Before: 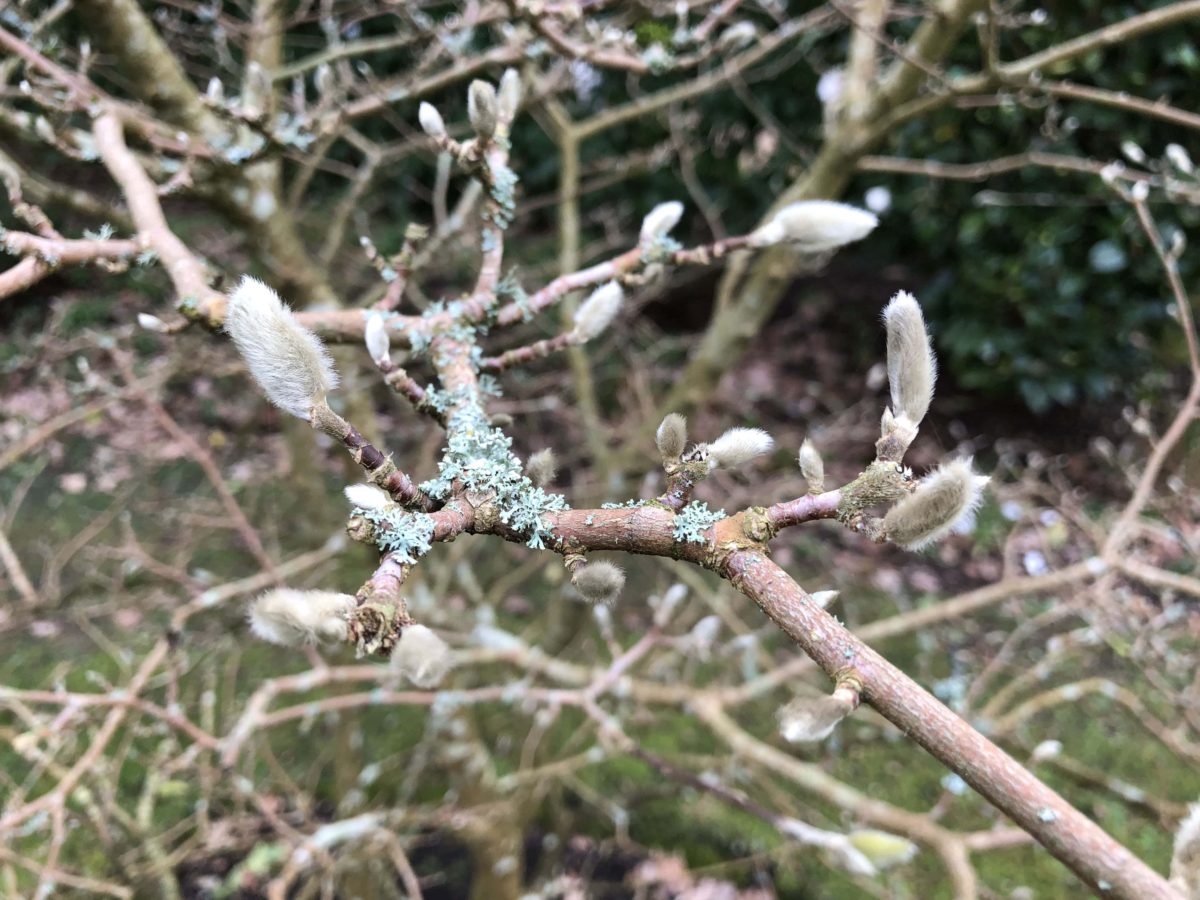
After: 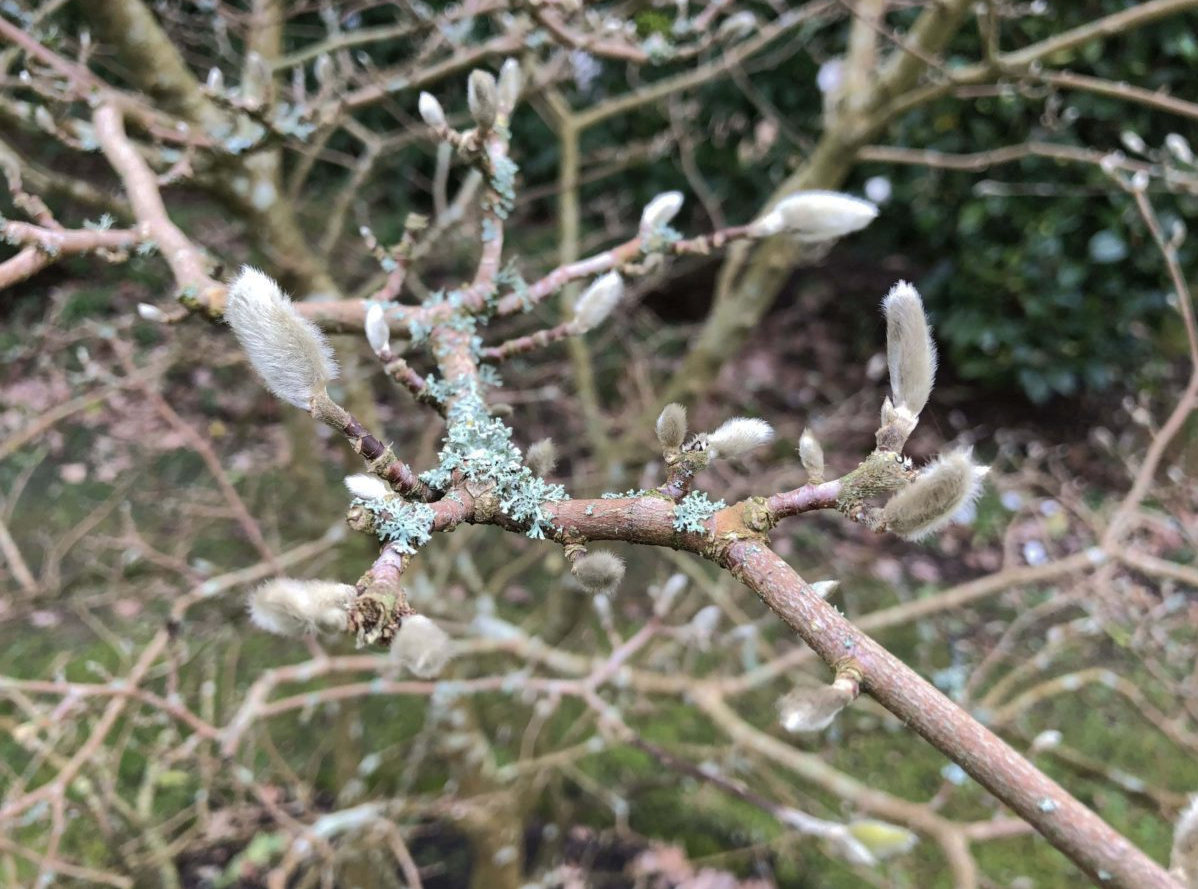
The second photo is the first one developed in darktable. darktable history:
crop: top 1.214%, right 0.112%
shadows and highlights: shadows 39.98, highlights -59.82
